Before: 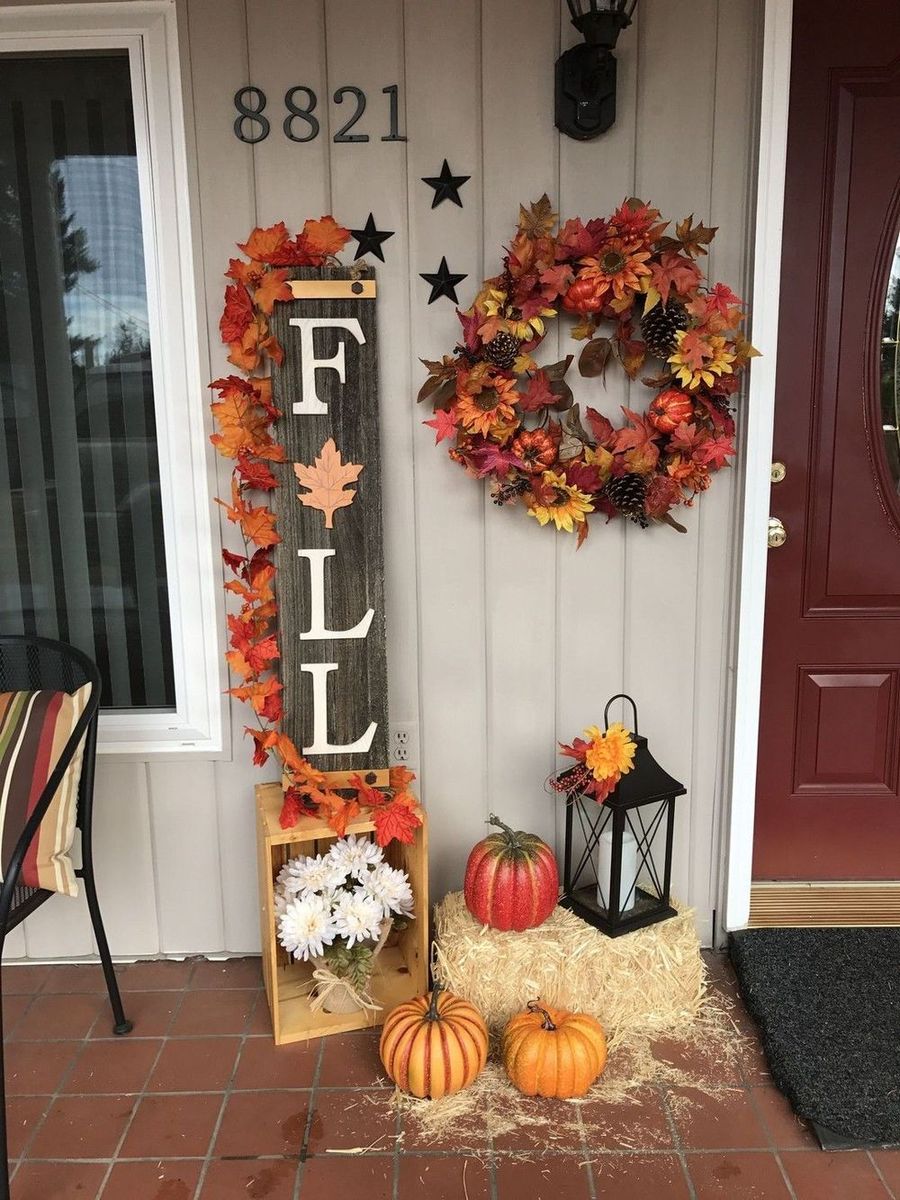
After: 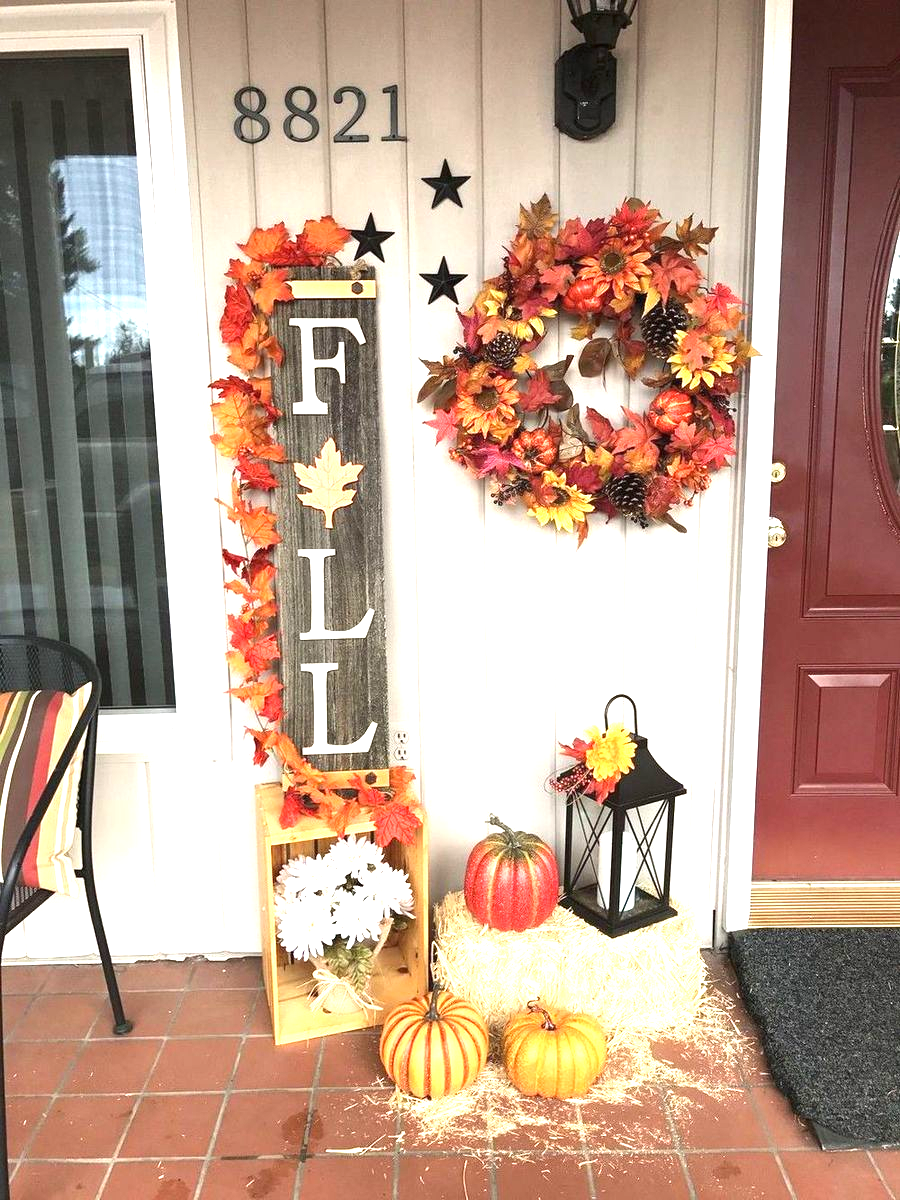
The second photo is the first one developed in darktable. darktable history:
tone equalizer: on, module defaults
exposure: black level correction 0, exposure 1.5 EV, compensate highlight preservation false
